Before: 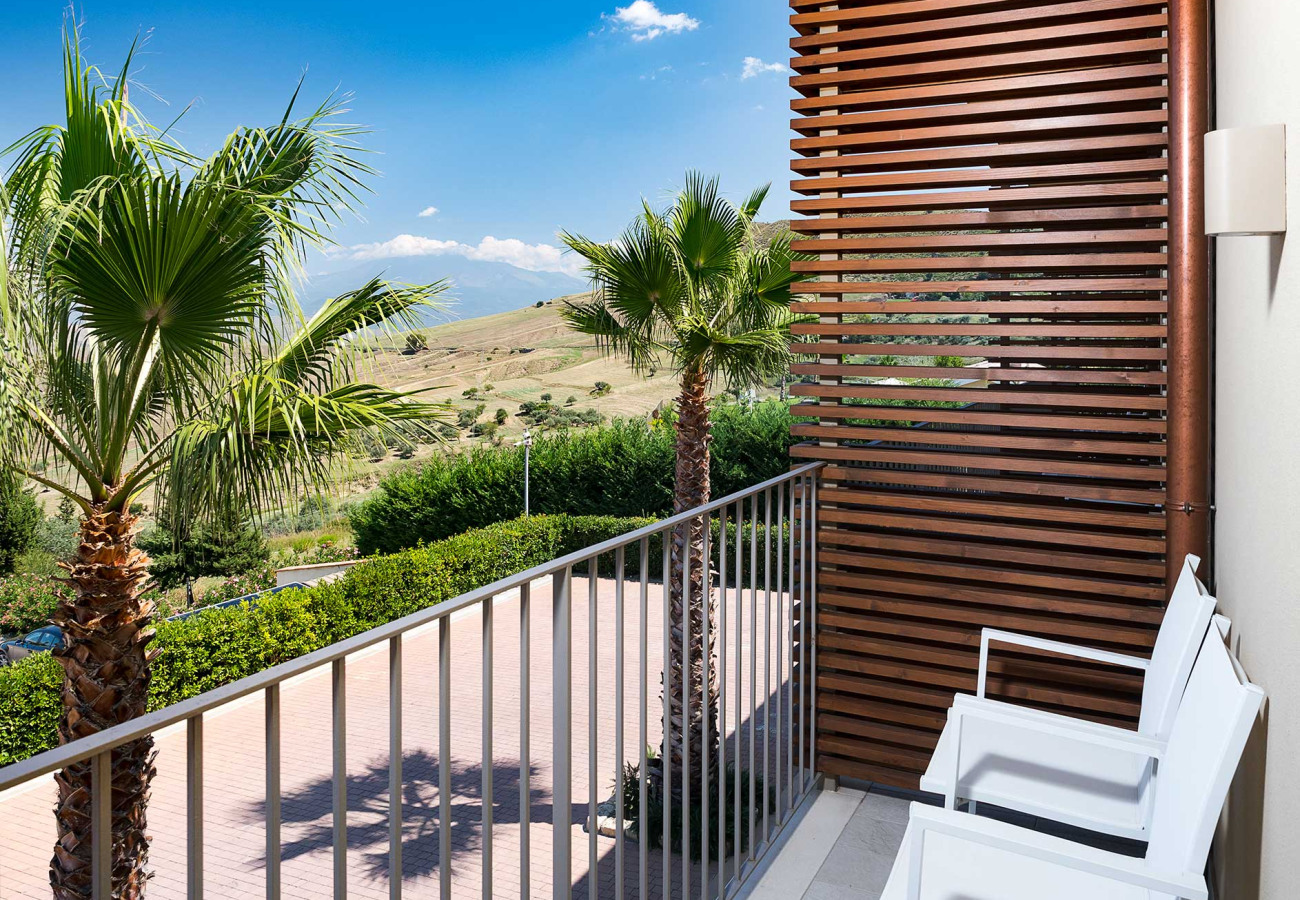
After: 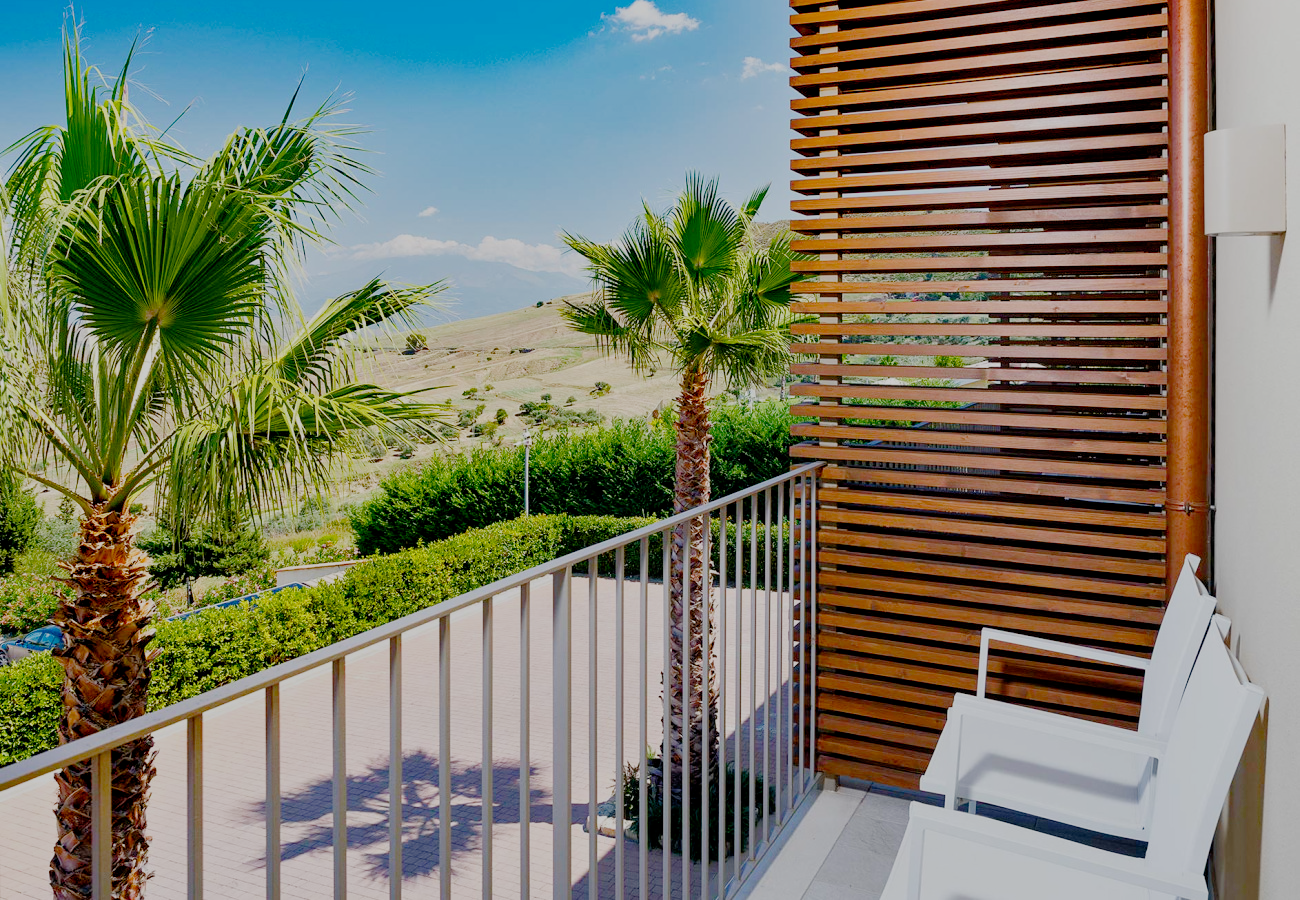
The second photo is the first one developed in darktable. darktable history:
tone equalizer: -8 EV 1 EV, -7 EV 1 EV, -6 EV 1 EV, -5 EV 1 EV, -4 EV 1 EV, -3 EV 0.75 EV, -2 EV 0.5 EV, -1 EV 0.25 EV
color balance rgb: perceptual saturation grading › global saturation 35%, perceptual saturation grading › highlights -30%, perceptual saturation grading › shadows 35%, perceptual brilliance grading › global brilliance 3%, perceptual brilliance grading › highlights -3%, perceptual brilliance grading › shadows 3%
filmic rgb: middle gray luminance 18%, black relative exposure -7.5 EV, white relative exposure 8.5 EV, threshold 6 EV, target black luminance 0%, hardness 2.23, latitude 18.37%, contrast 0.878, highlights saturation mix 5%, shadows ↔ highlights balance 10.15%, add noise in highlights 0, preserve chrominance no, color science v3 (2019), use custom middle-gray values true, iterations of high-quality reconstruction 0, contrast in highlights soft, enable highlight reconstruction true
